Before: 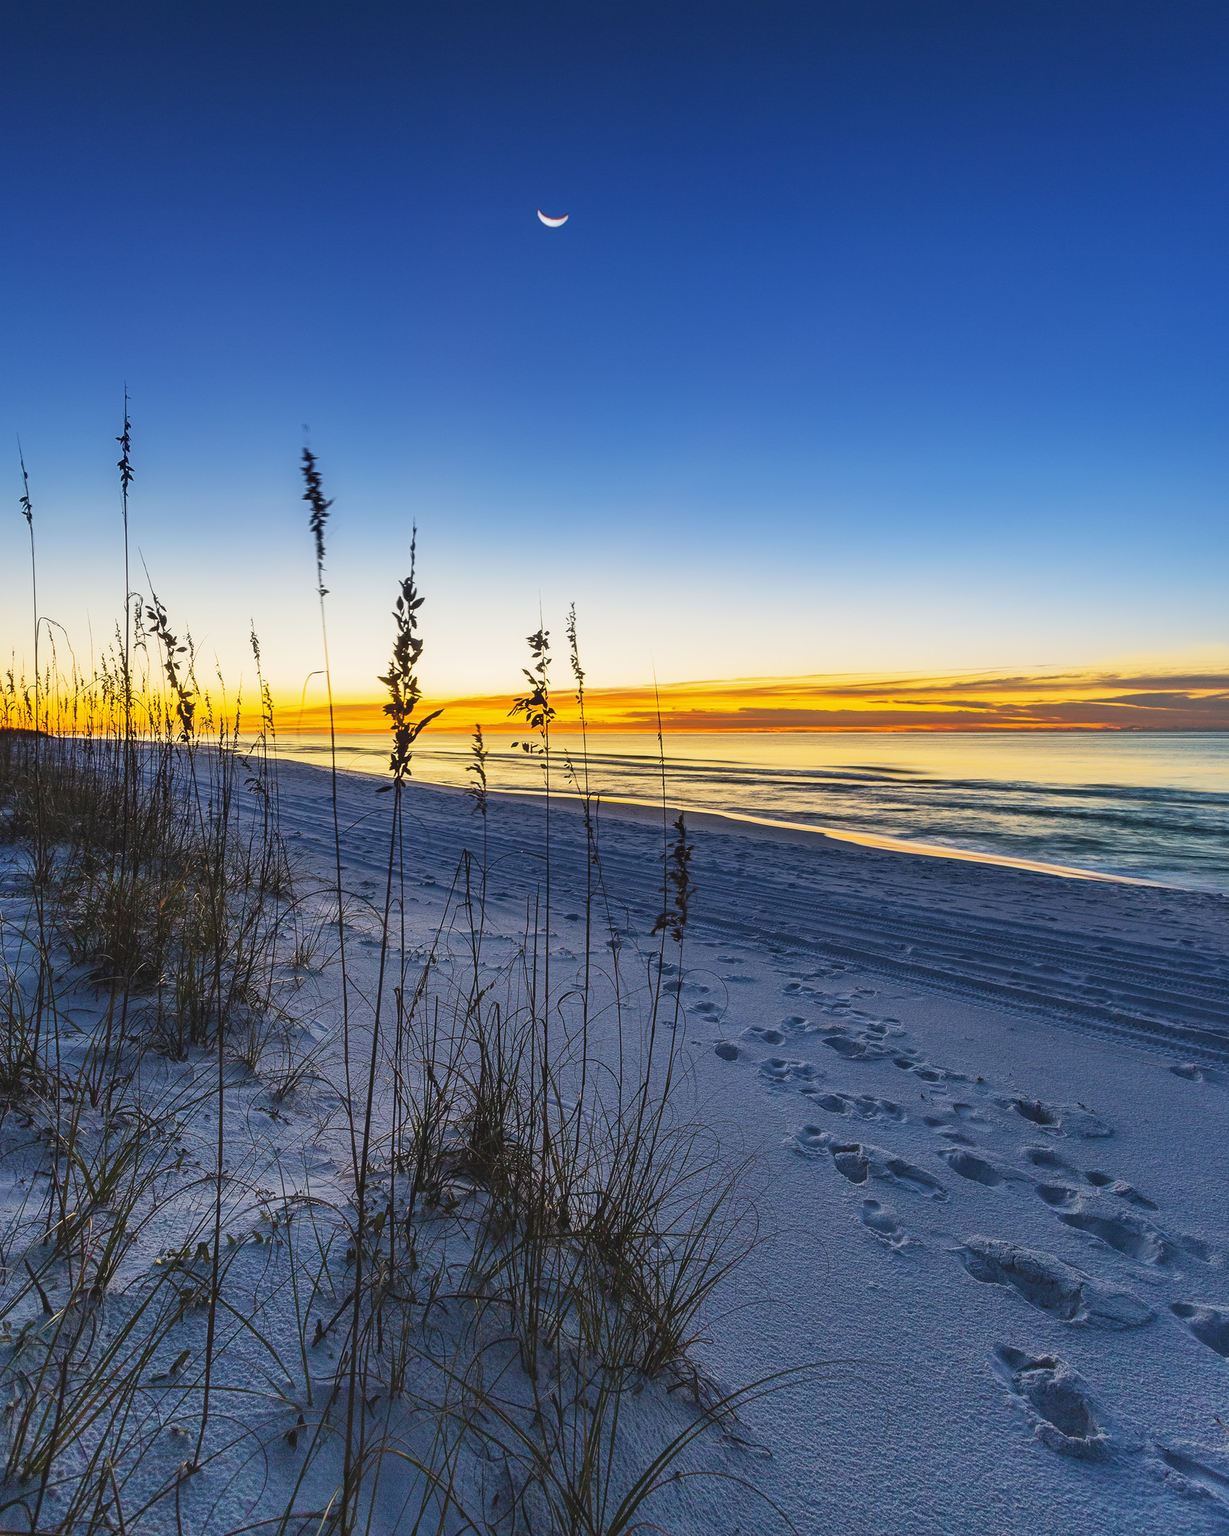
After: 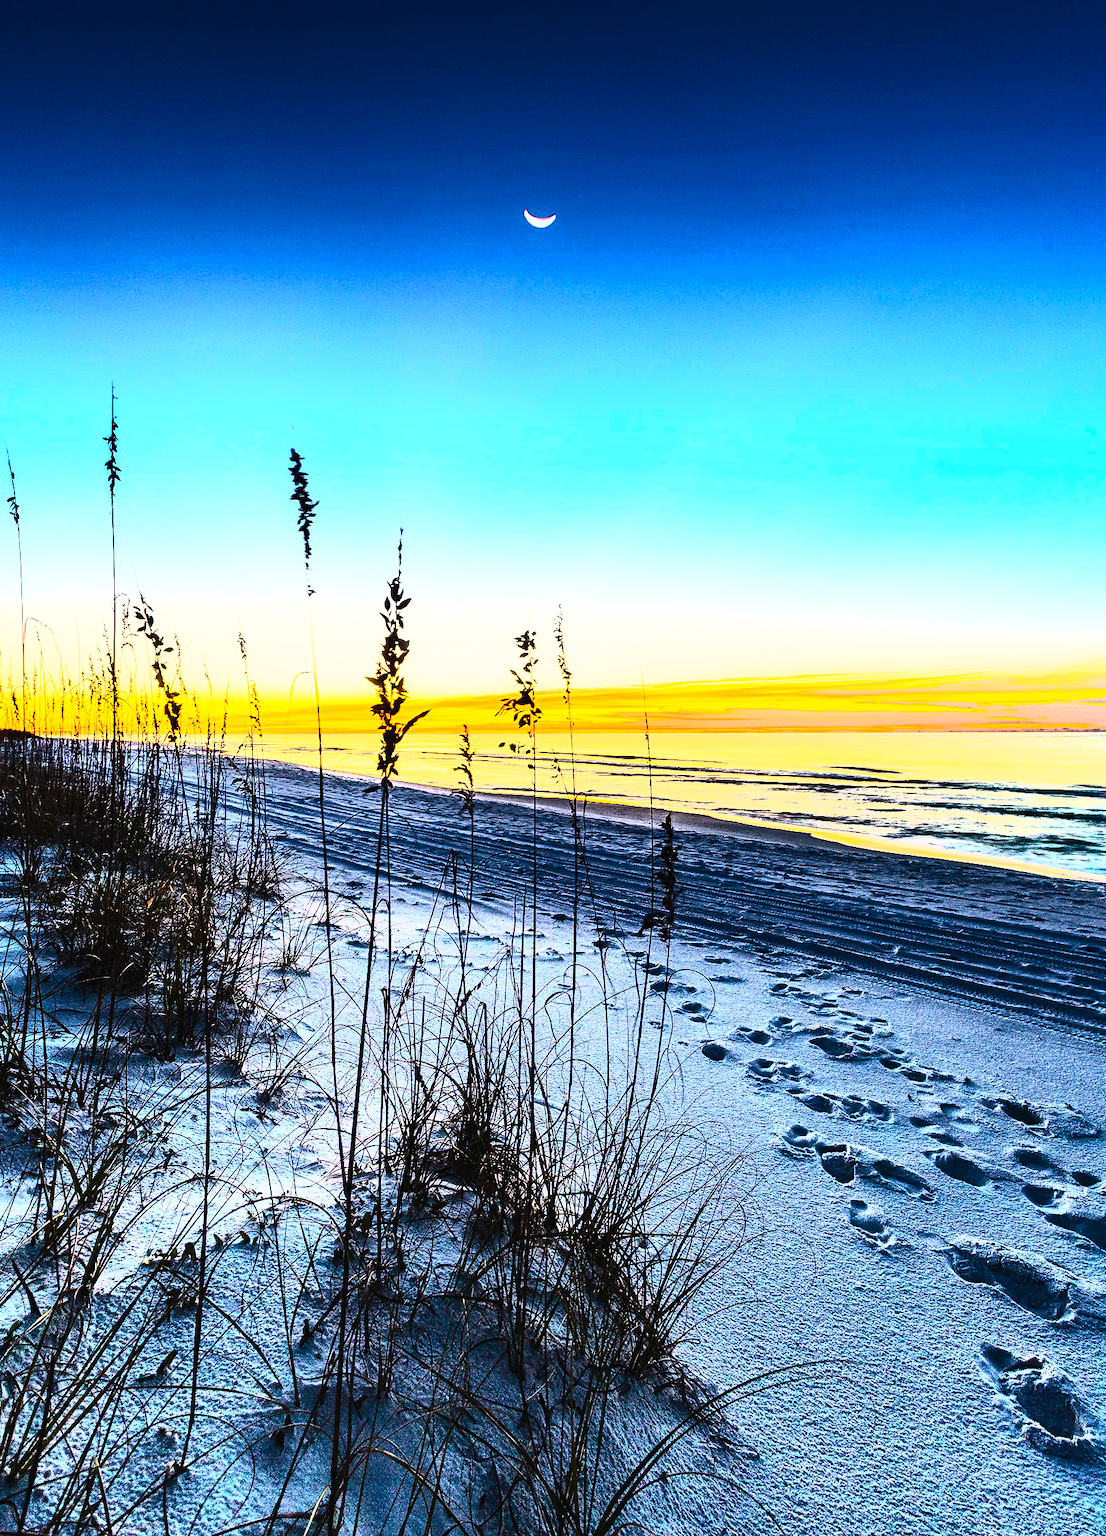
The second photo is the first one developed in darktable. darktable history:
contrast brightness saturation: contrast 0.62, brightness 0.34, saturation 0.14
crop and rotate: left 1.088%, right 8.807%
rgb curve: curves: ch0 [(0, 0) (0.21, 0.15) (0.24, 0.21) (0.5, 0.75) (0.75, 0.96) (0.89, 0.99) (1, 1)]; ch1 [(0, 0.02) (0.21, 0.13) (0.25, 0.2) (0.5, 0.67) (0.75, 0.9) (0.89, 0.97) (1, 1)]; ch2 [(0, 0.02) (0.21, 0.13) (0.25, 0.2) (0.5, 0.67) (0.75, 0.9) (0.89, 0.97) (1, 1)], compensate middle gray true
